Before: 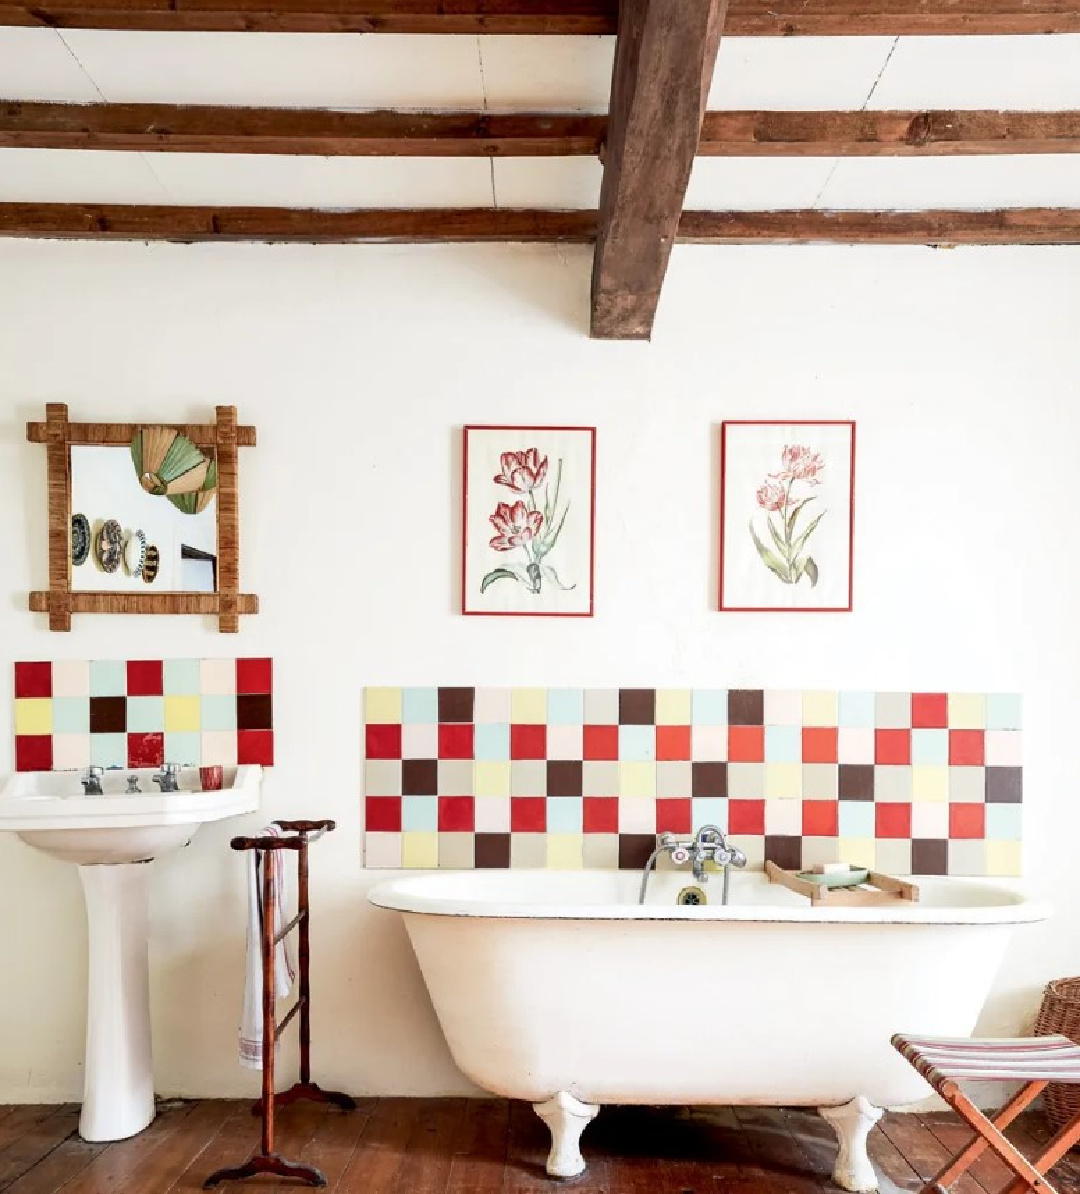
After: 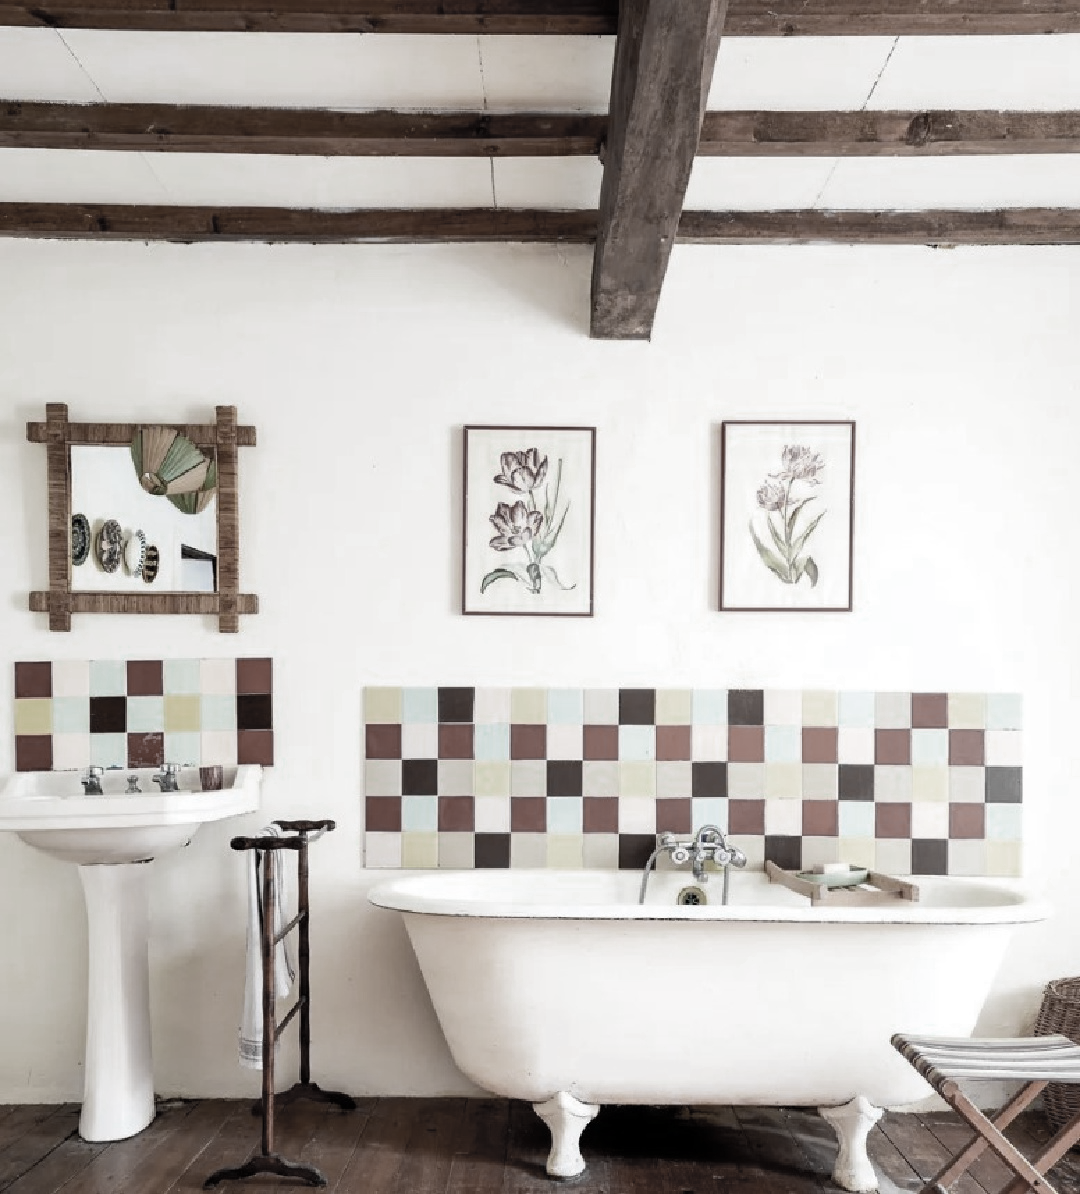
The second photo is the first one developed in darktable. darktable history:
color zones: curves: ch0 [(0, 0.487) (0.241, 0.395) (0.434, 0.373) (0.658, 0.412) (0.838, 0.487)]; ch1 [(0, 0) (0.053, 0.053) (0.211, 0.202) (0.579, 0.259) (0.781, 0.241)]
